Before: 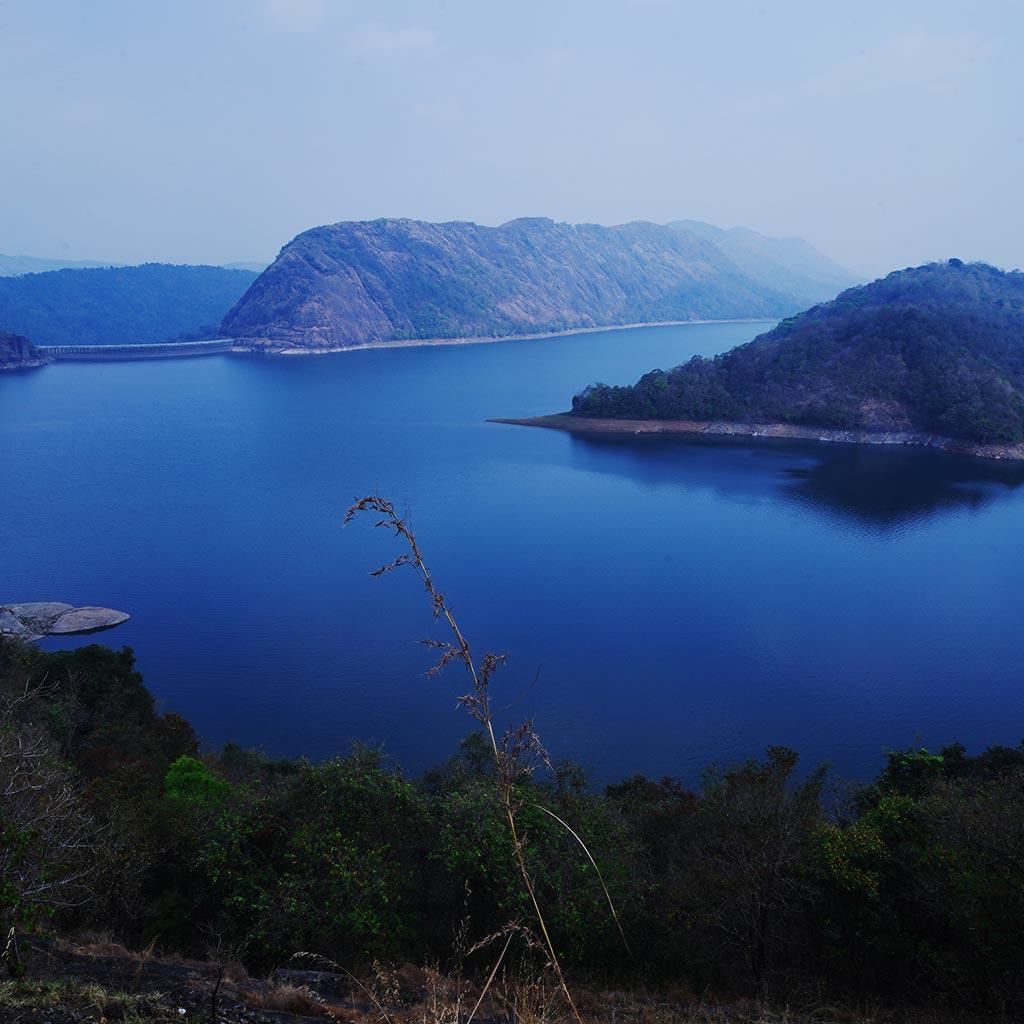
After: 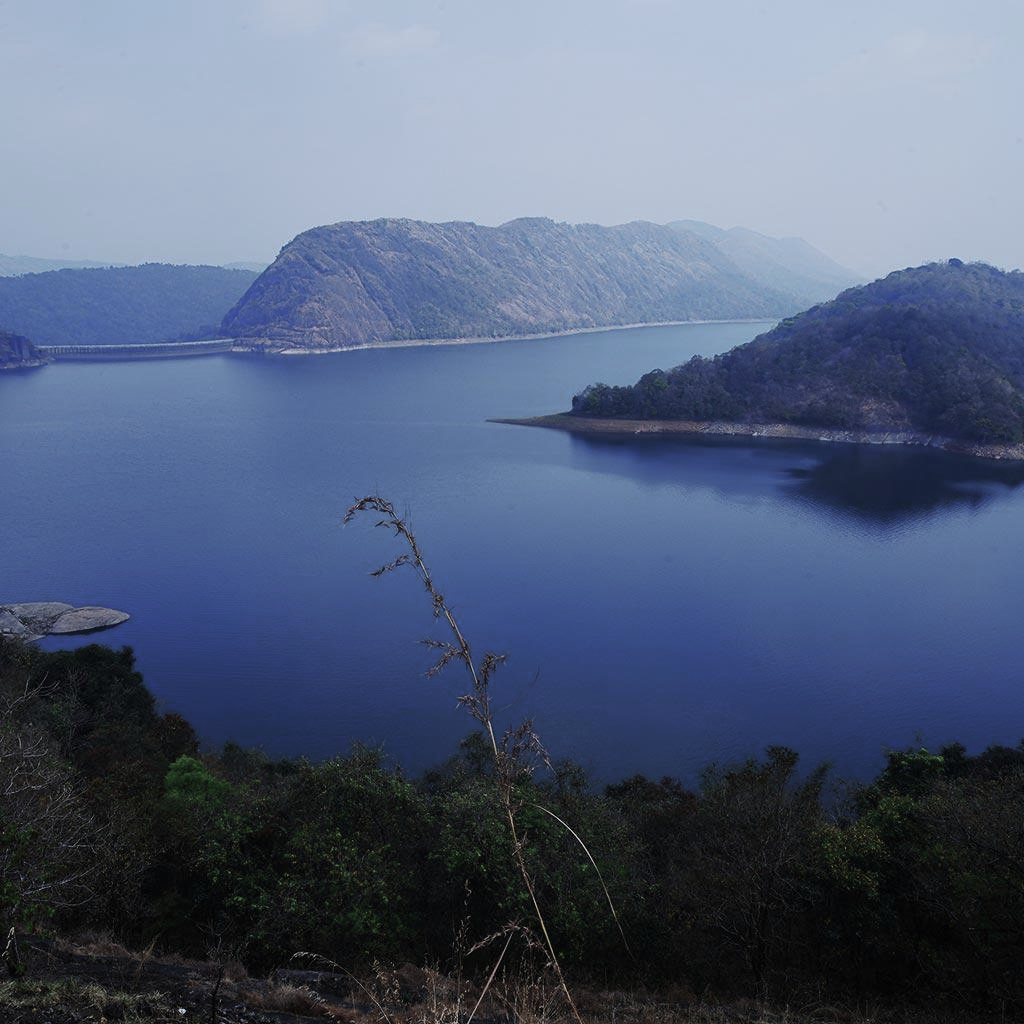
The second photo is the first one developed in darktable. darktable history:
color balance rgb: linear chroma grading › global chroma 14.783%, perceptual saturation grading › global saturation -28.356%, perceptual saturation grading › highlights -20.531%, perceptual saturation grading › mid-tones -23.31%, perceptual saturation grading › shadows -25.172%
